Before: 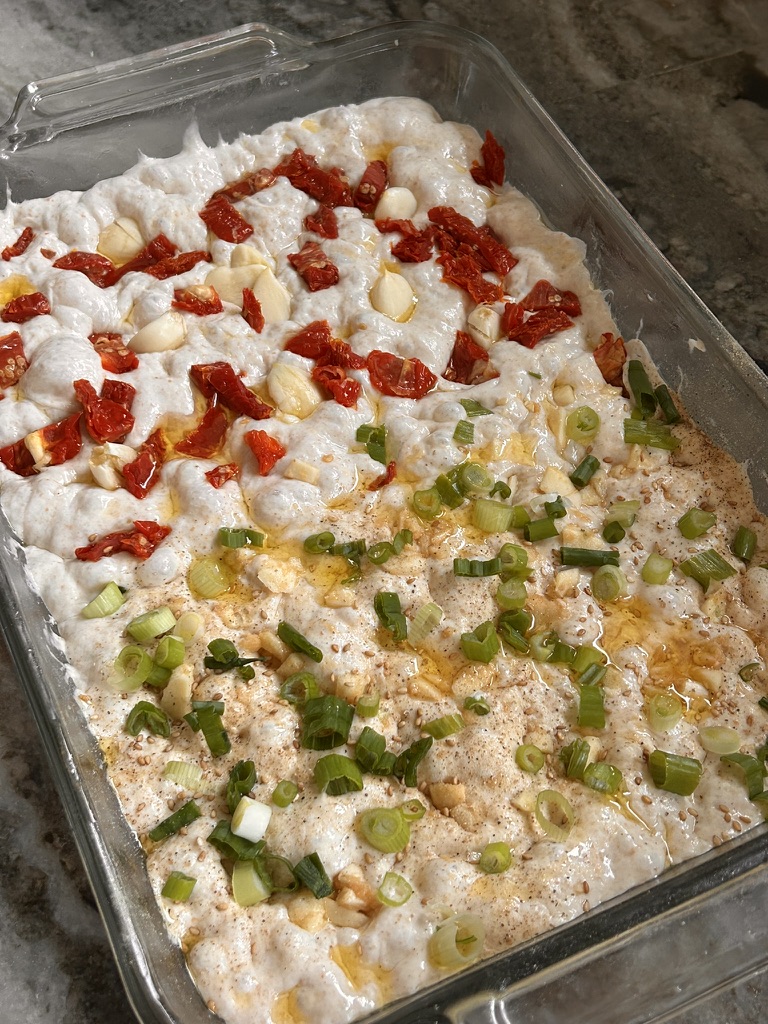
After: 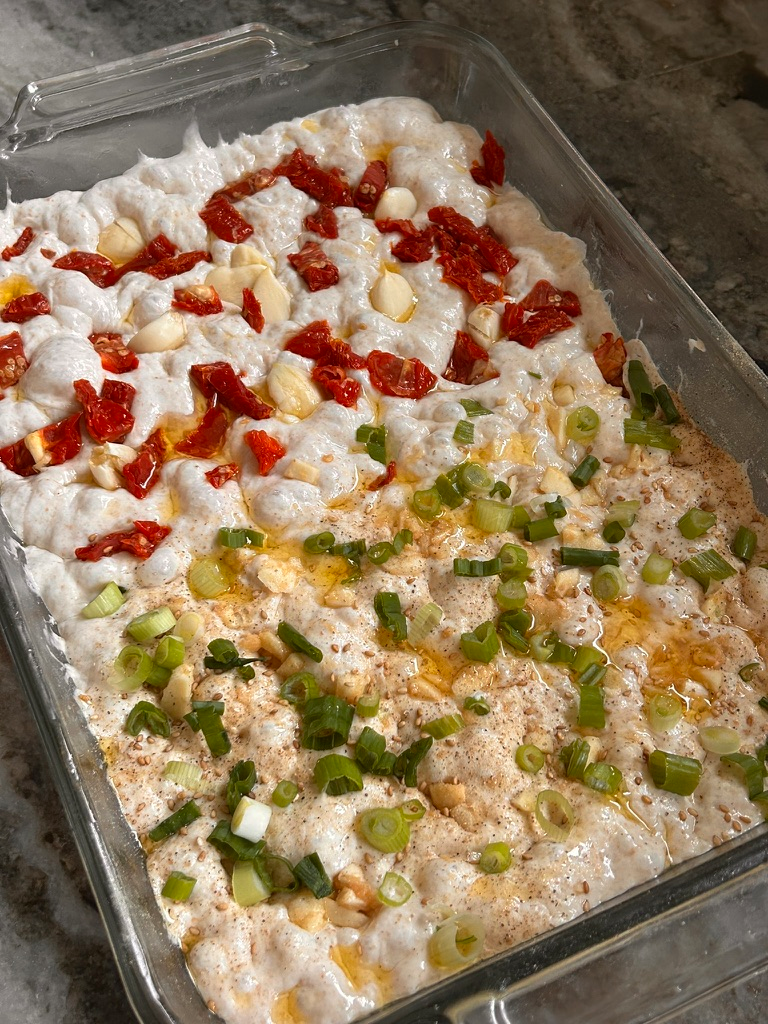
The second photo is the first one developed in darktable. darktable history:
base curve: curves: ch0 [(0, 0) (0.303, 0.277) (1, 1)], preserve colors none
